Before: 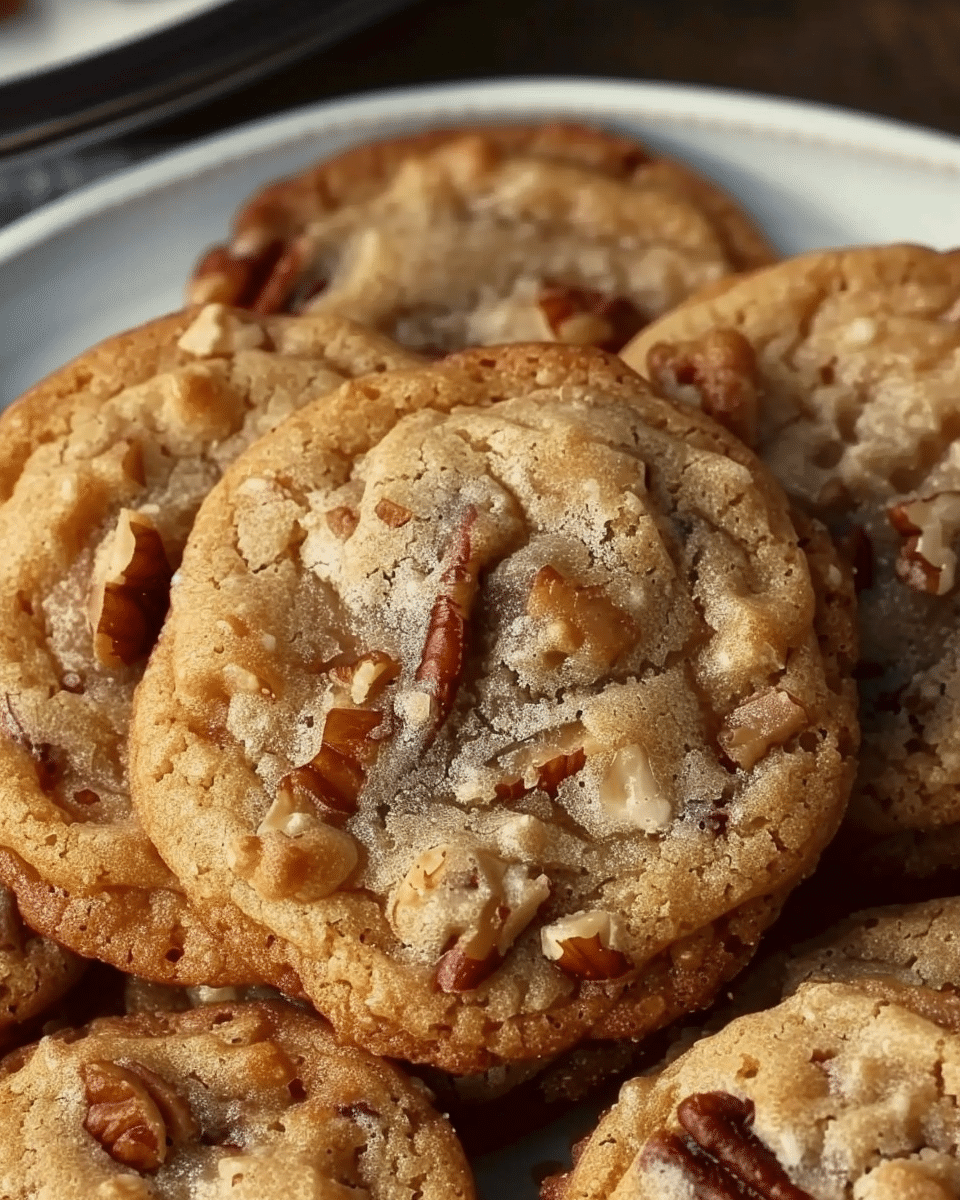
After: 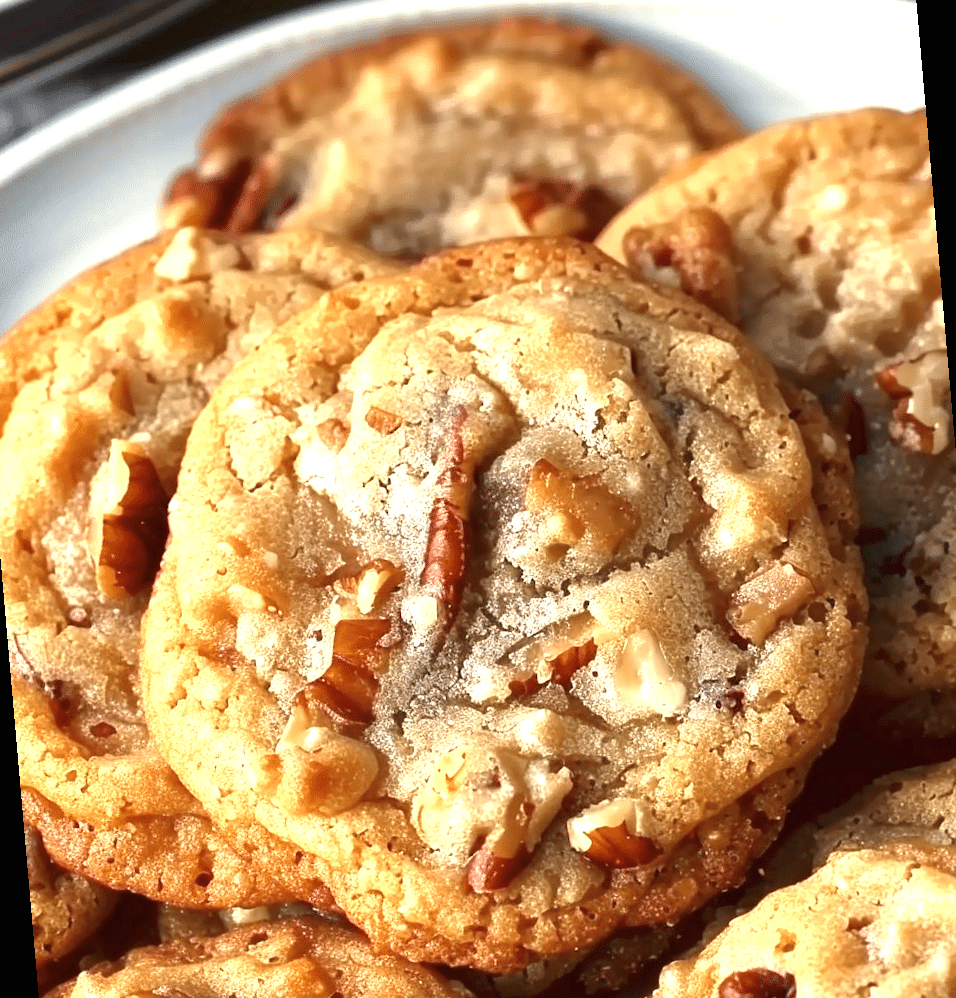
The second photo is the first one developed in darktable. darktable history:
exposure: black level correction 0, exposure 1.2 EV, compensate highlight preservation false
rotate and perspective: rotation -5°, crop left 0.05, crop right 0.952, crop top 0.11, crop bottom 0.89
